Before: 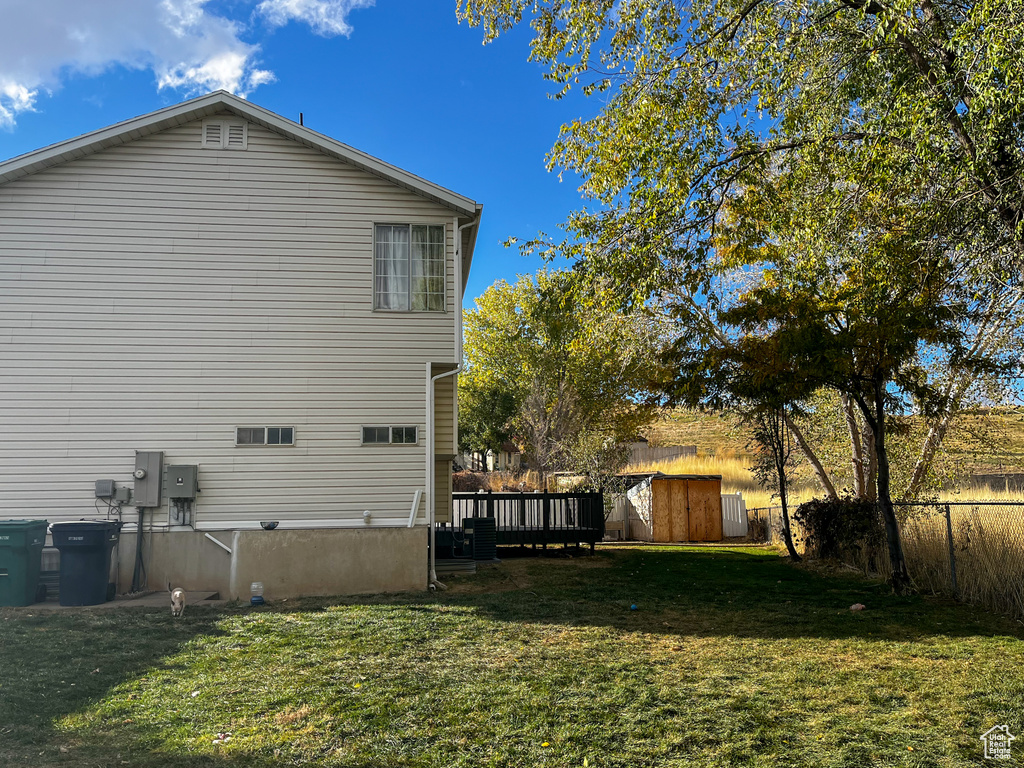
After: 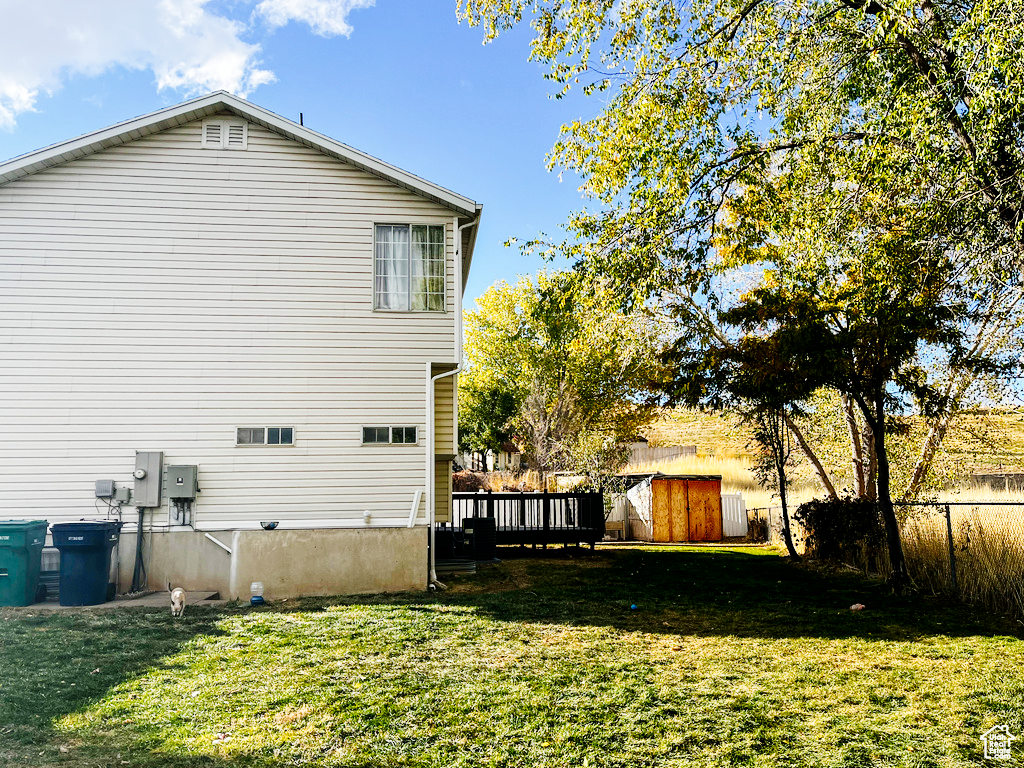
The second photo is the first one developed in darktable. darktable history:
tone curve: curves: ch0 [(0, 0) (0.004, 0) (0.133, 0.071) (0.325, 0.456) (0.832, 0.957) (1, 1)], preserve colors none
